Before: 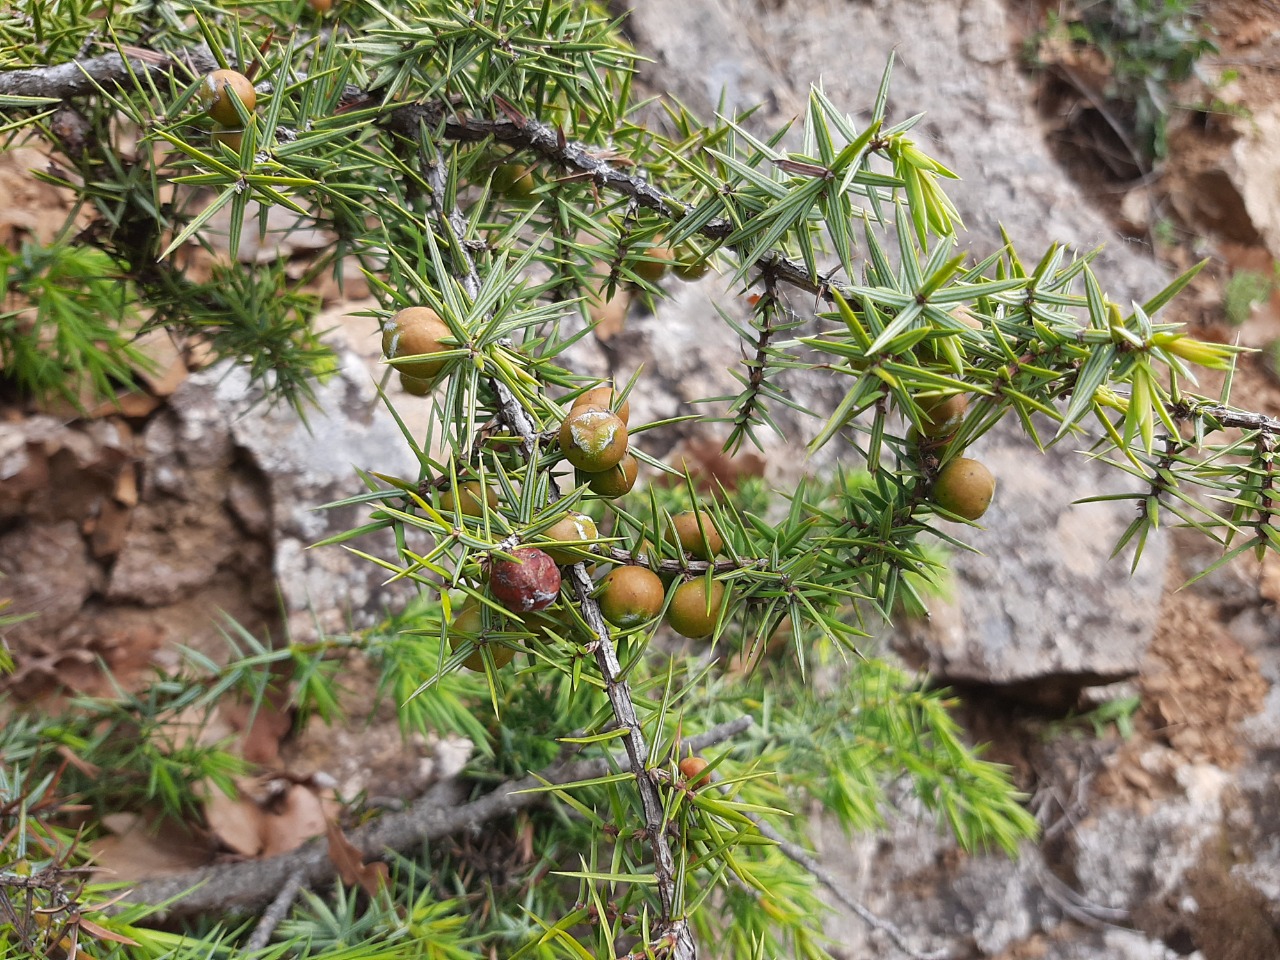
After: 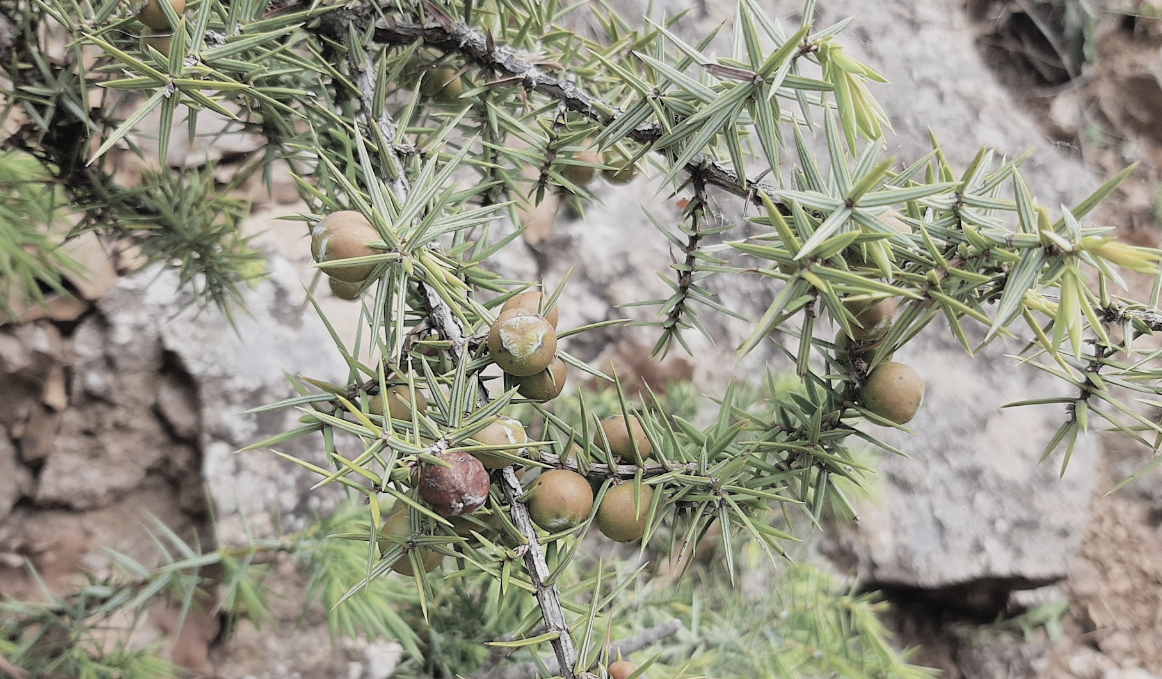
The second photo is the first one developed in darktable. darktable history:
filmic rgb: black relative exposure -8.16 EV, white relative exposure 3.76 EV, hardness 4.44
crop: left 5.601%, top 10.043%, right 3.576%, bottom 19.159%
contrast brightness saturation: brightness 0.181, saturation -0.48
